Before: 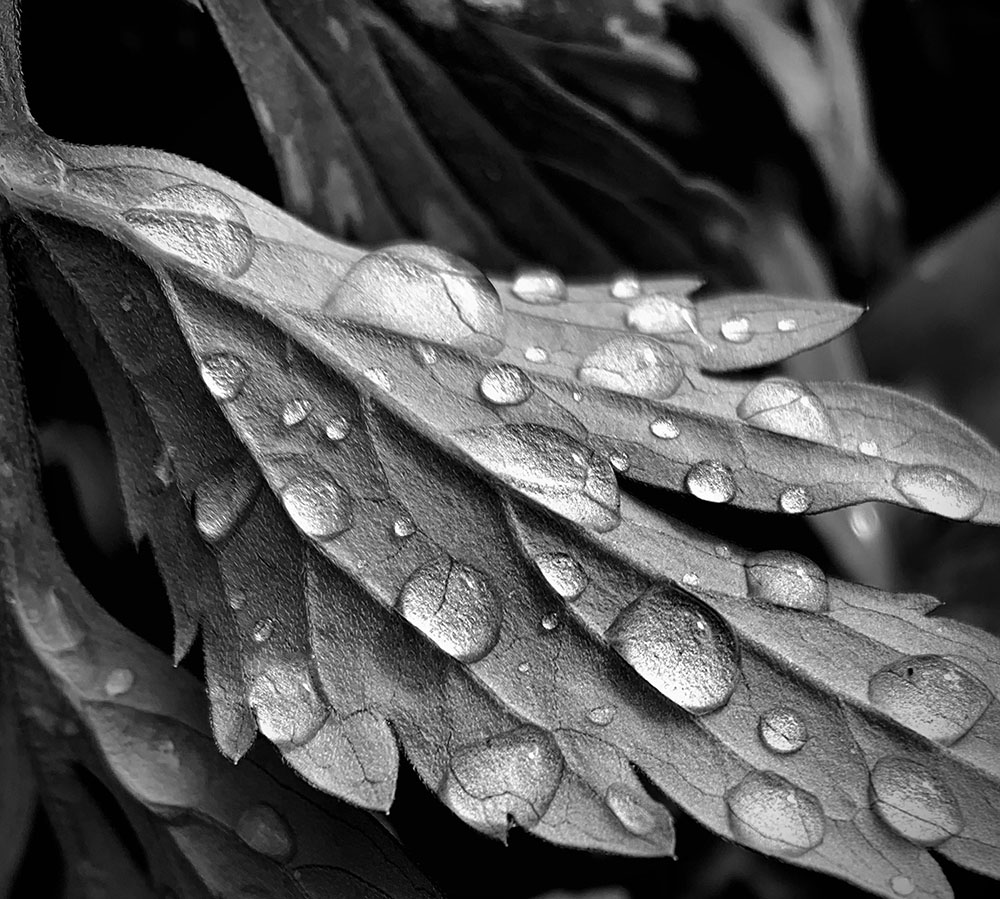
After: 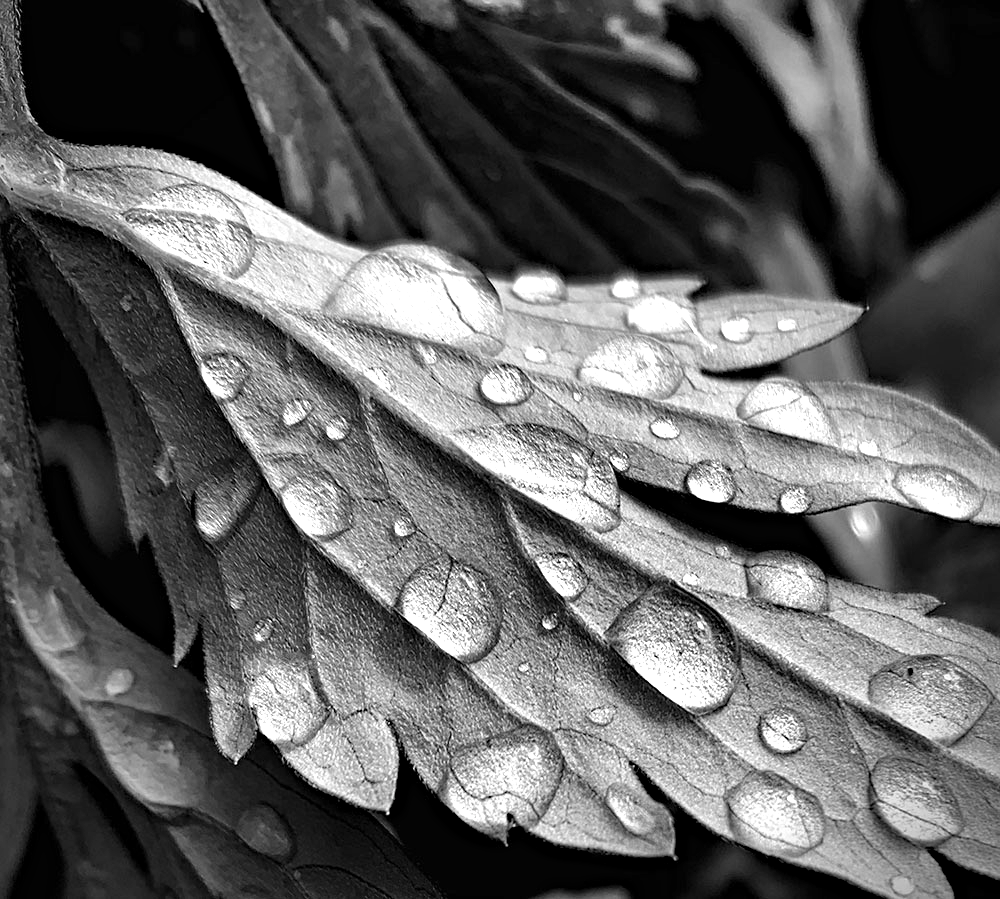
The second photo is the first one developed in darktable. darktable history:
haze removal: compatibility mode true, adaptive false
exposure: black level correction 0, exposure 0.691 EV, compensate highlight preservation false
